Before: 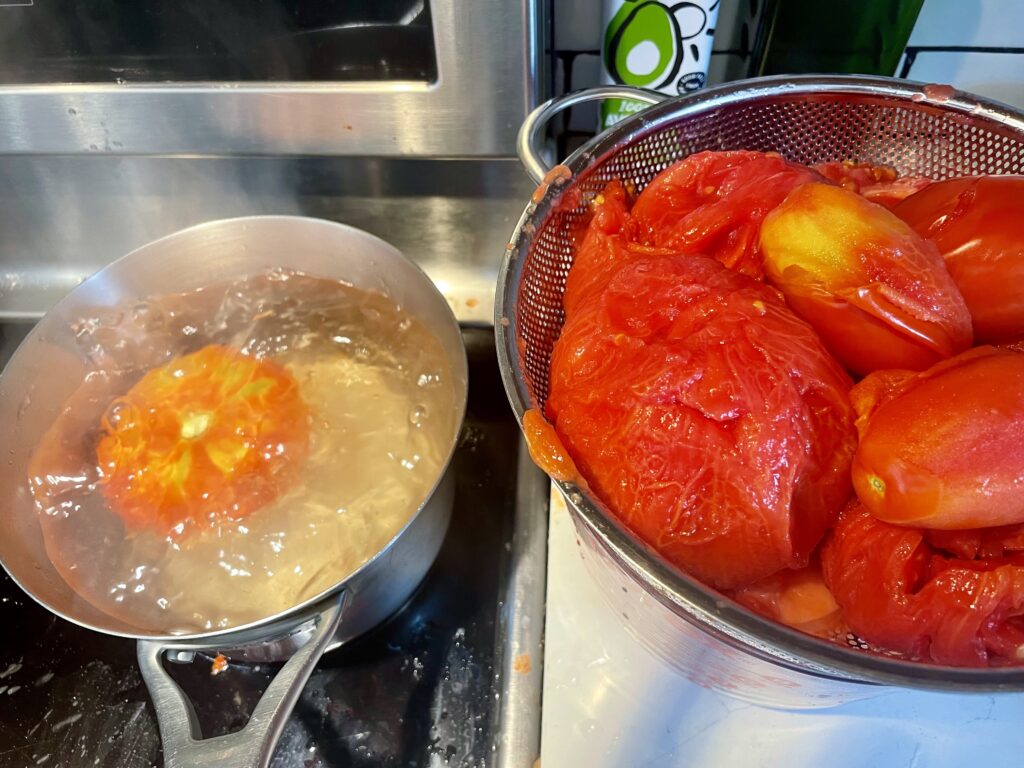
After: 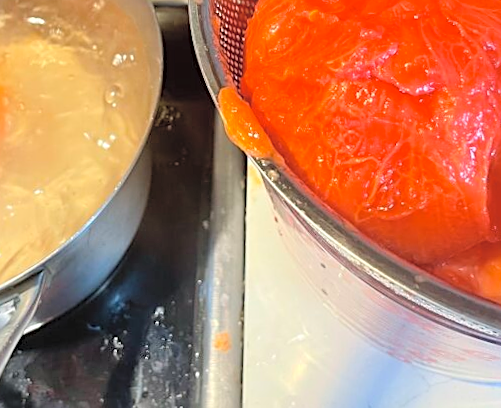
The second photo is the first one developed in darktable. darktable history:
crop: left 29.672%, top 41.786%, right 20.851%, bottom 3.487%
sharpen: on, module defaults
contrast brightness saturation: brightness 0.28
rotate and perspective: rotation -1°, crop left 0.011, crop right 0.989, crop top 0.025, crop bottom 0.975
